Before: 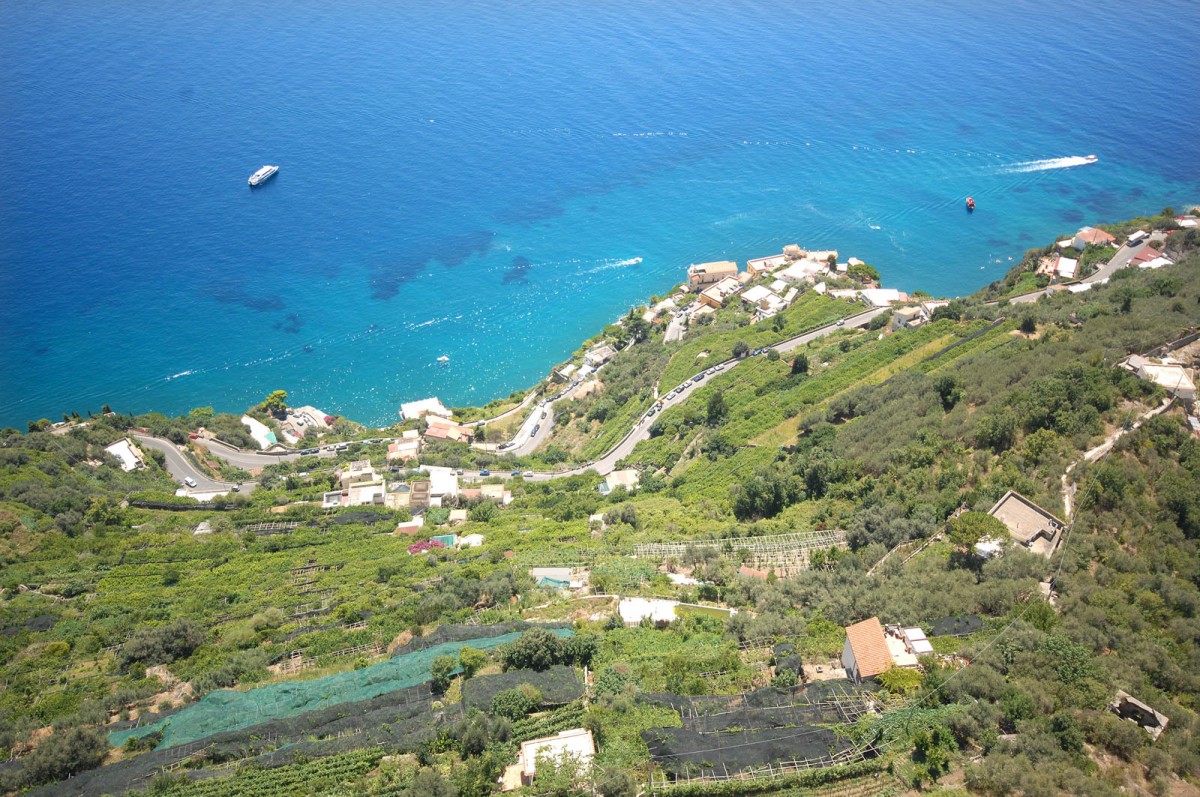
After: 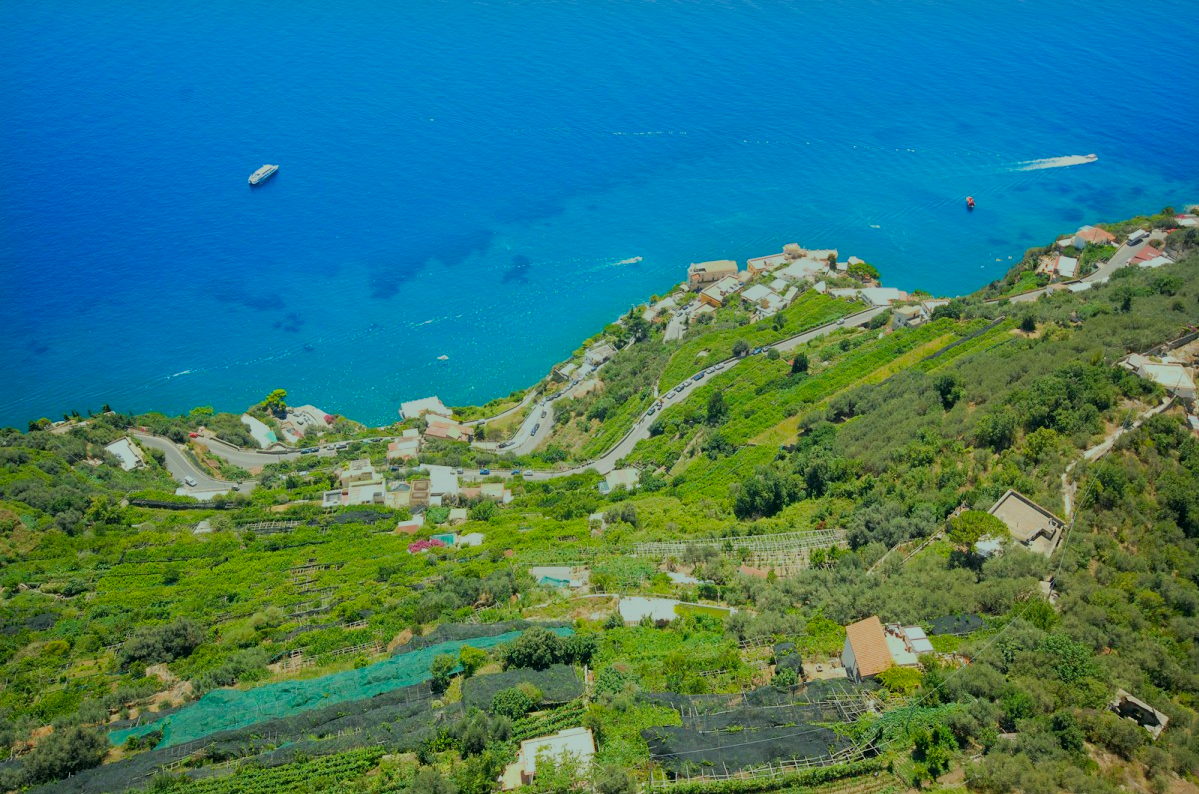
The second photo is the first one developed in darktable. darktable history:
shadows and highlights: shadows 80.32, white point adjustment -8.96, highlights -61.35, soften with gaussian
filmic rgb: black relative exposure -7.65 EV, white relative exposure 4.56 EV, hardness 3.61, contrast 1.053
color correction: highlights a* -7.41, highlights b* 1.19, shadows a* -3.43, saturation 1.45
crop: top 0.17%, bottom 0.154%
